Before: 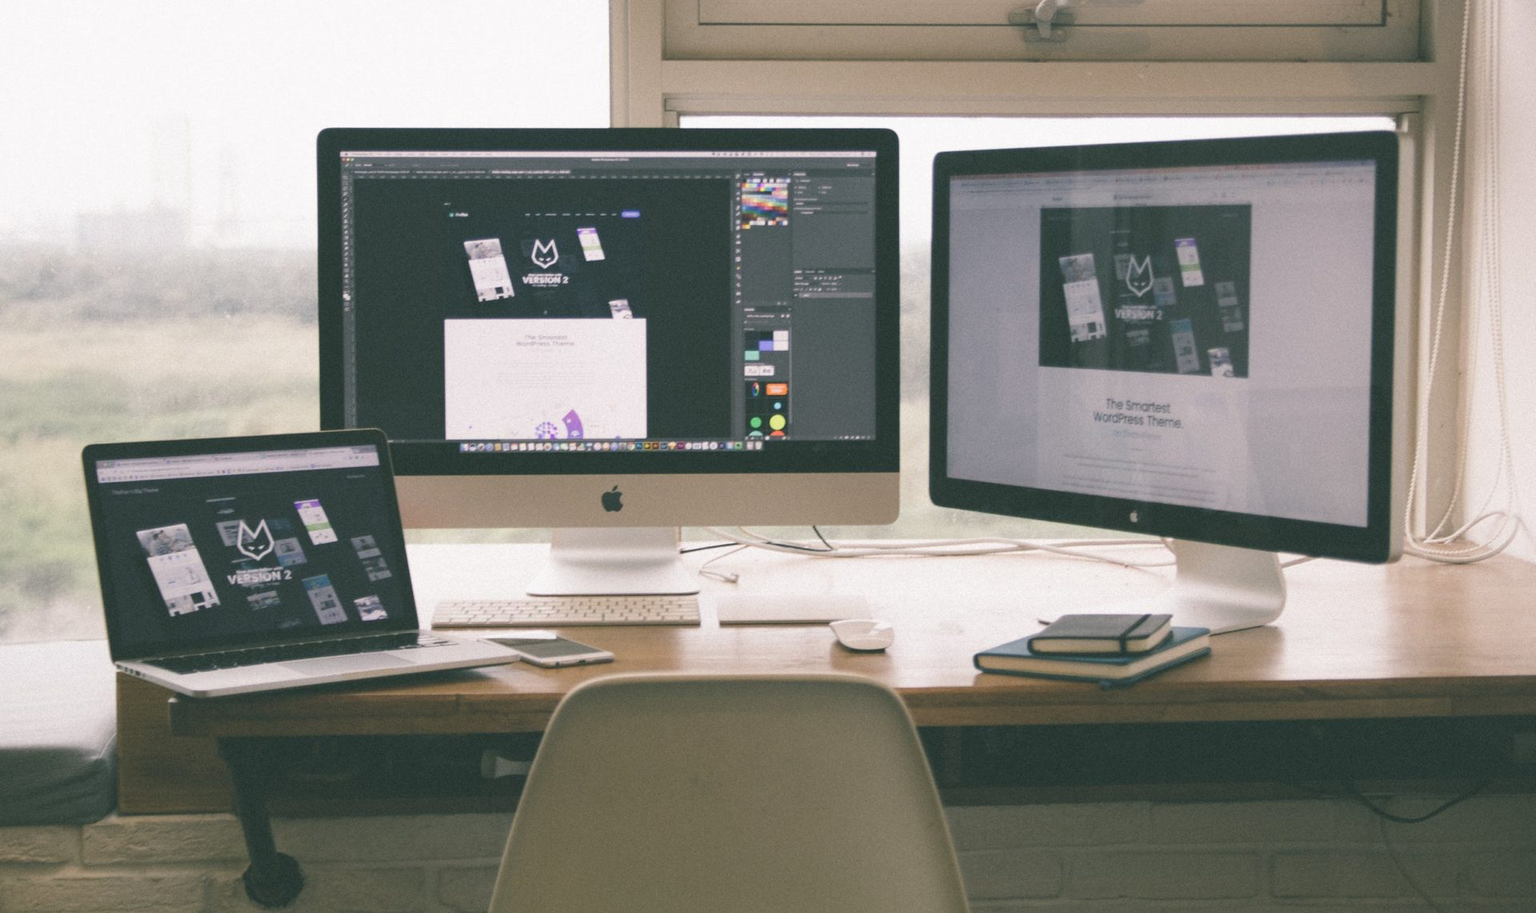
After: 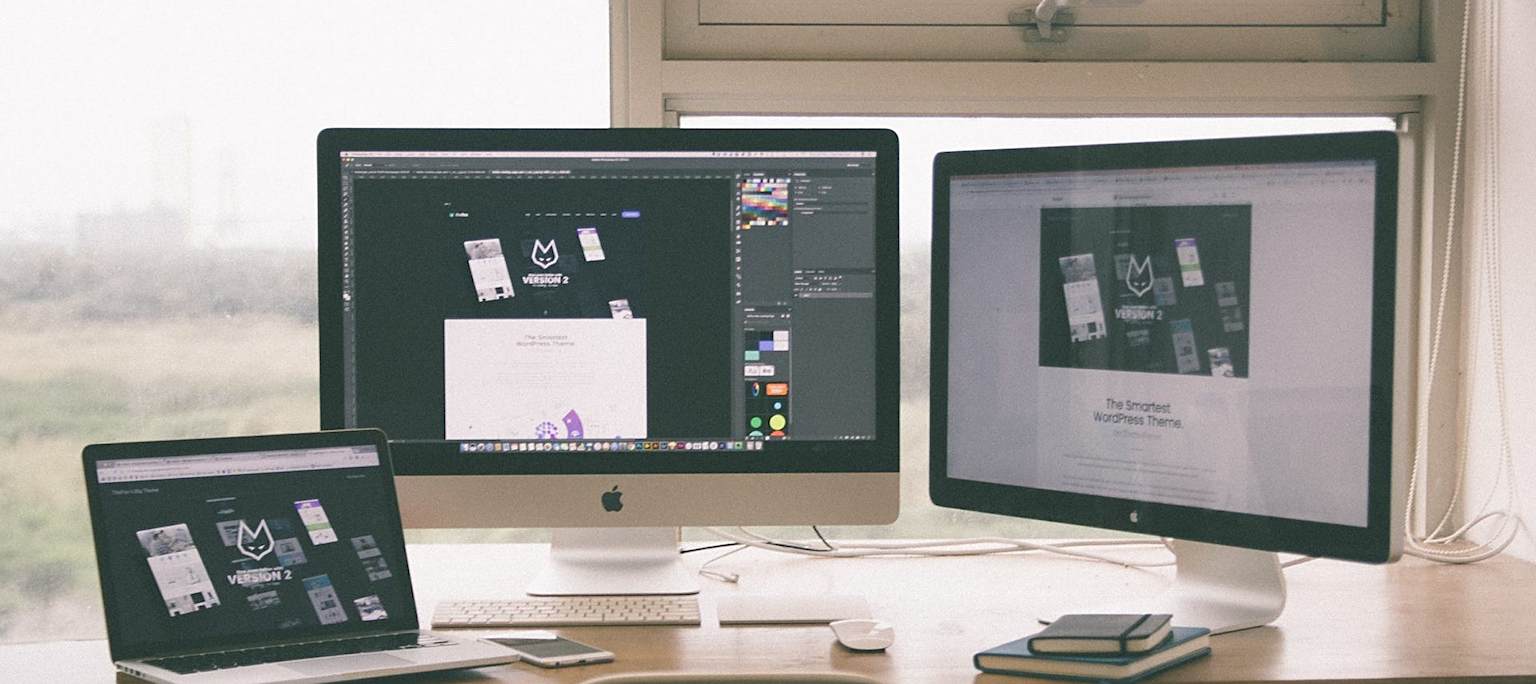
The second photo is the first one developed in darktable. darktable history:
crop: bottom 24.987%
sharpen: on, module defaults
exposure: black level correction 0.001, compensate exposure bias true, compensate highlight preservation false
